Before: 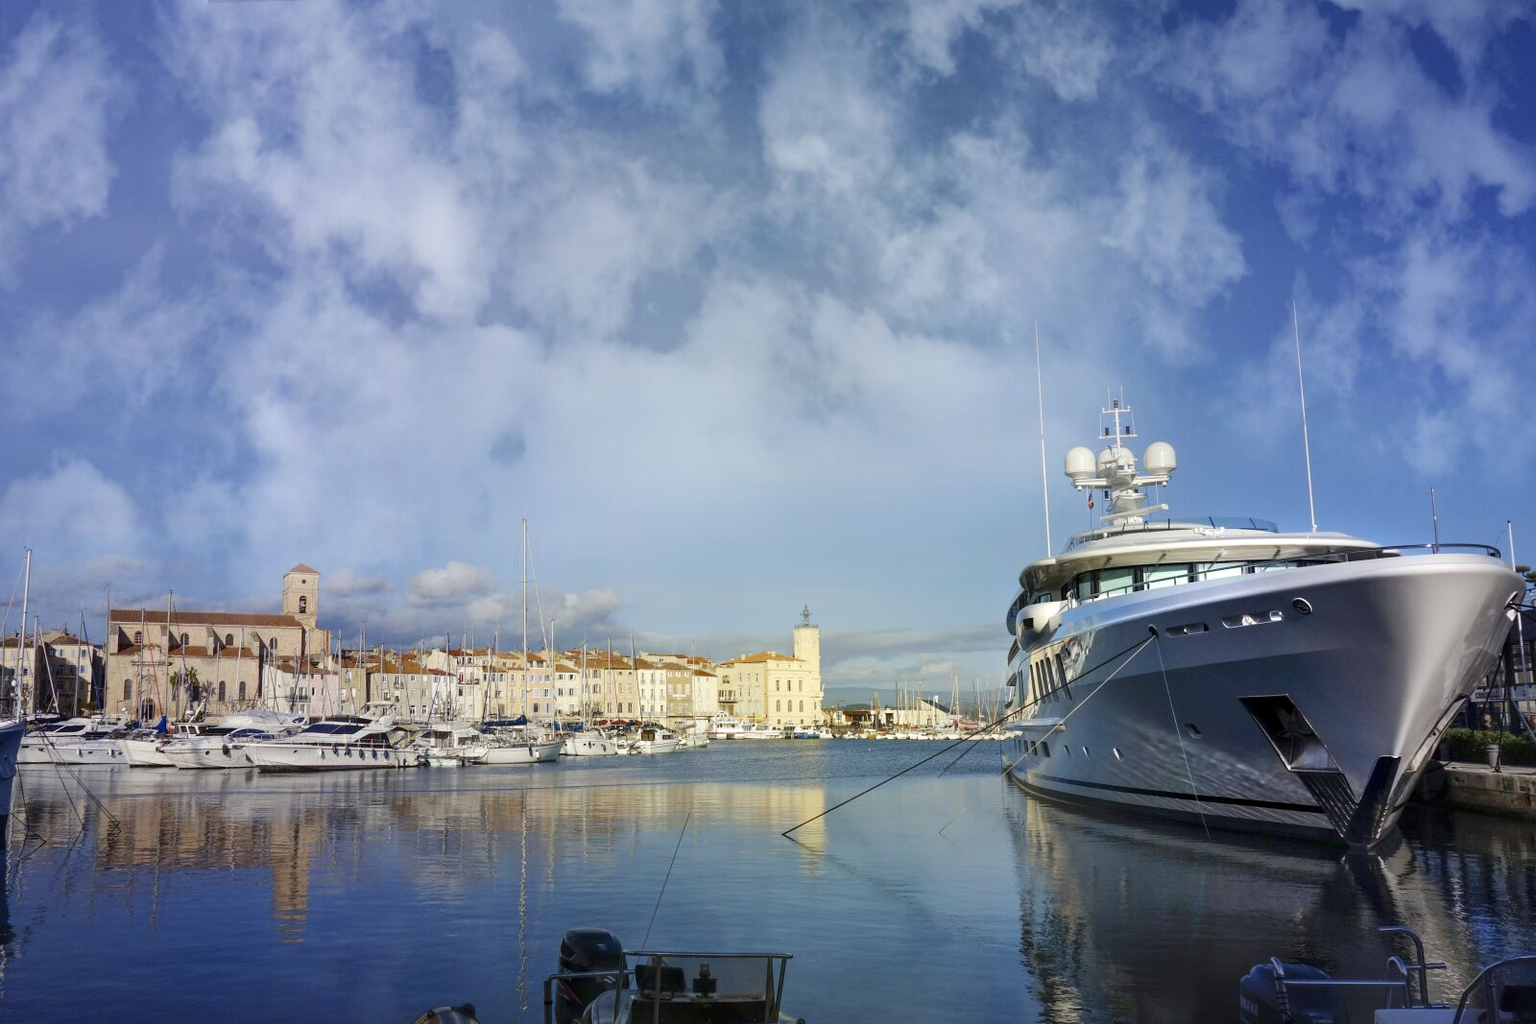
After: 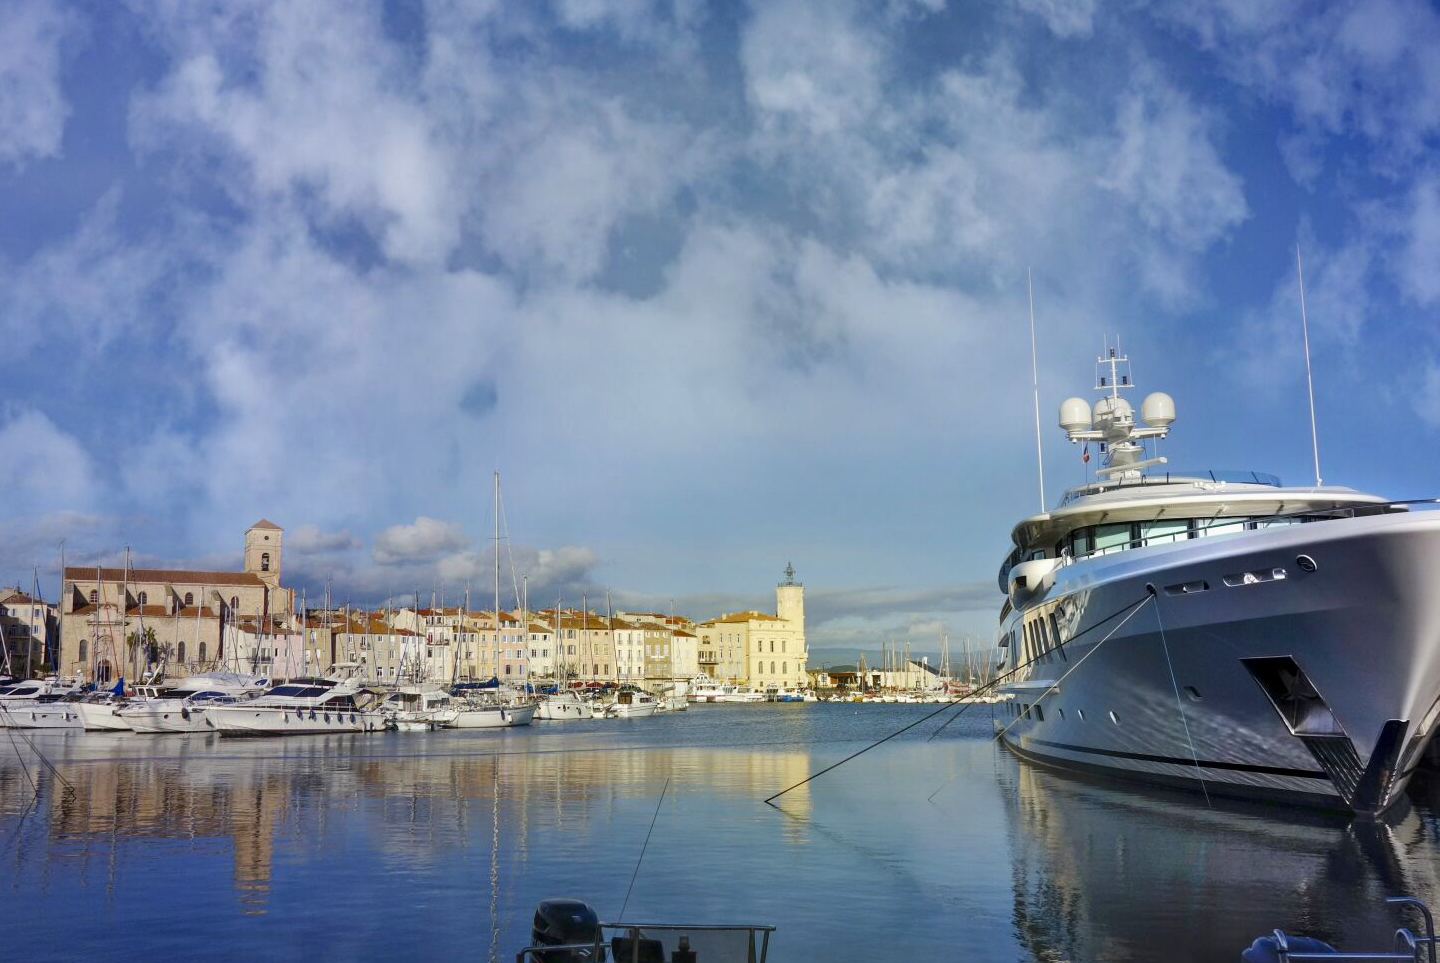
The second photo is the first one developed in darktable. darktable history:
crop: left 3.167%, top 6.444%, right 6.787%, bottom 3.272%
contrast brightness saturation: saturation 0.101
shadows and highlights: shadows 43.4, white point adjustment -1.43, highlights color adjustment 89.75%, soften with gaussian
